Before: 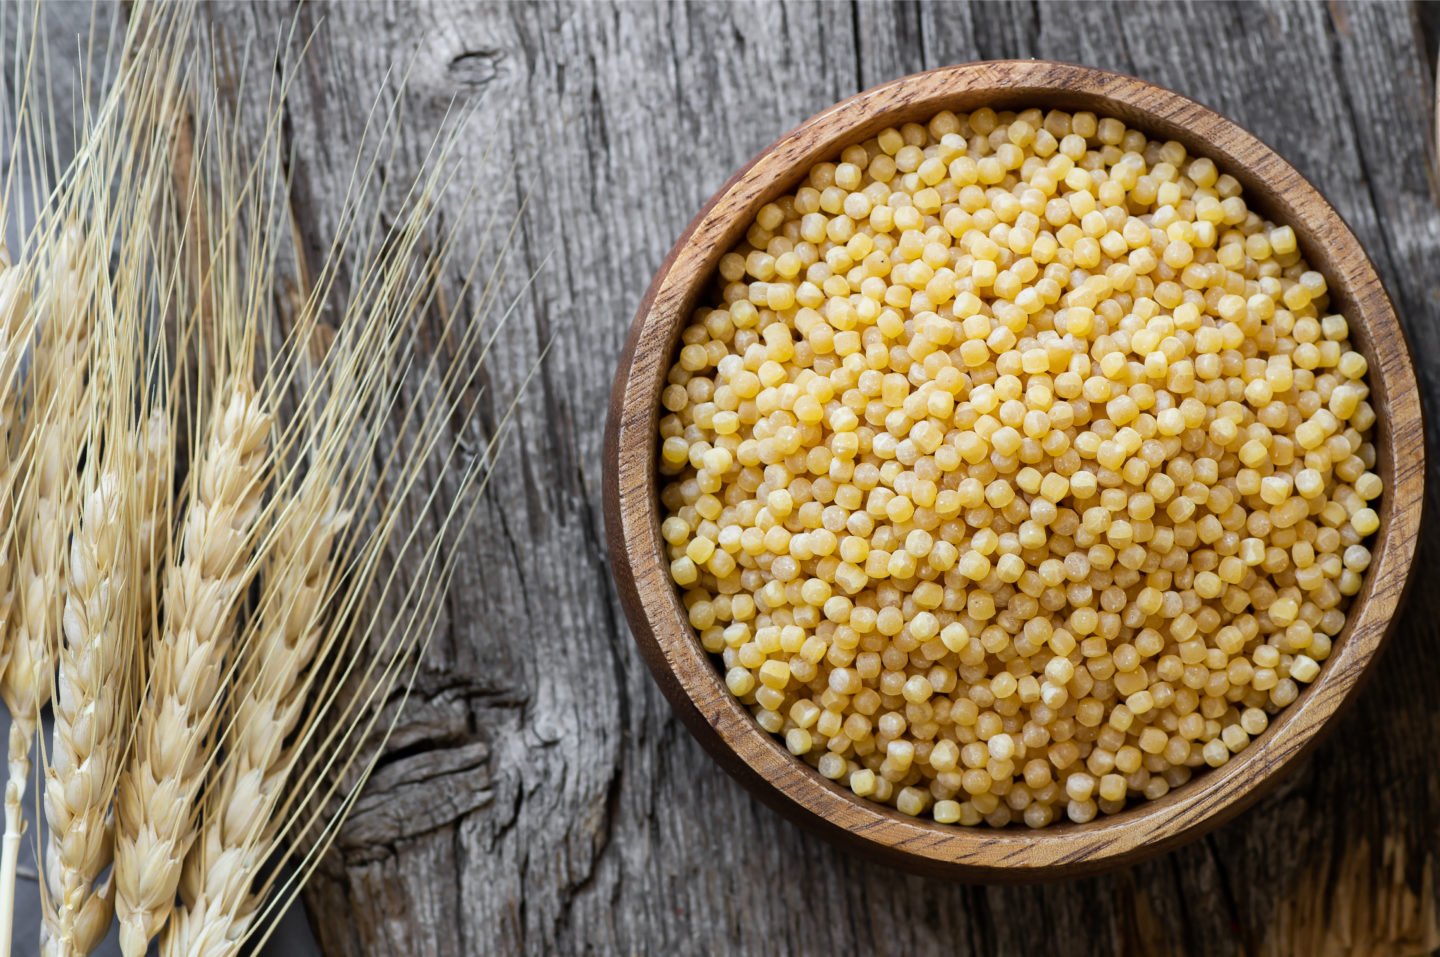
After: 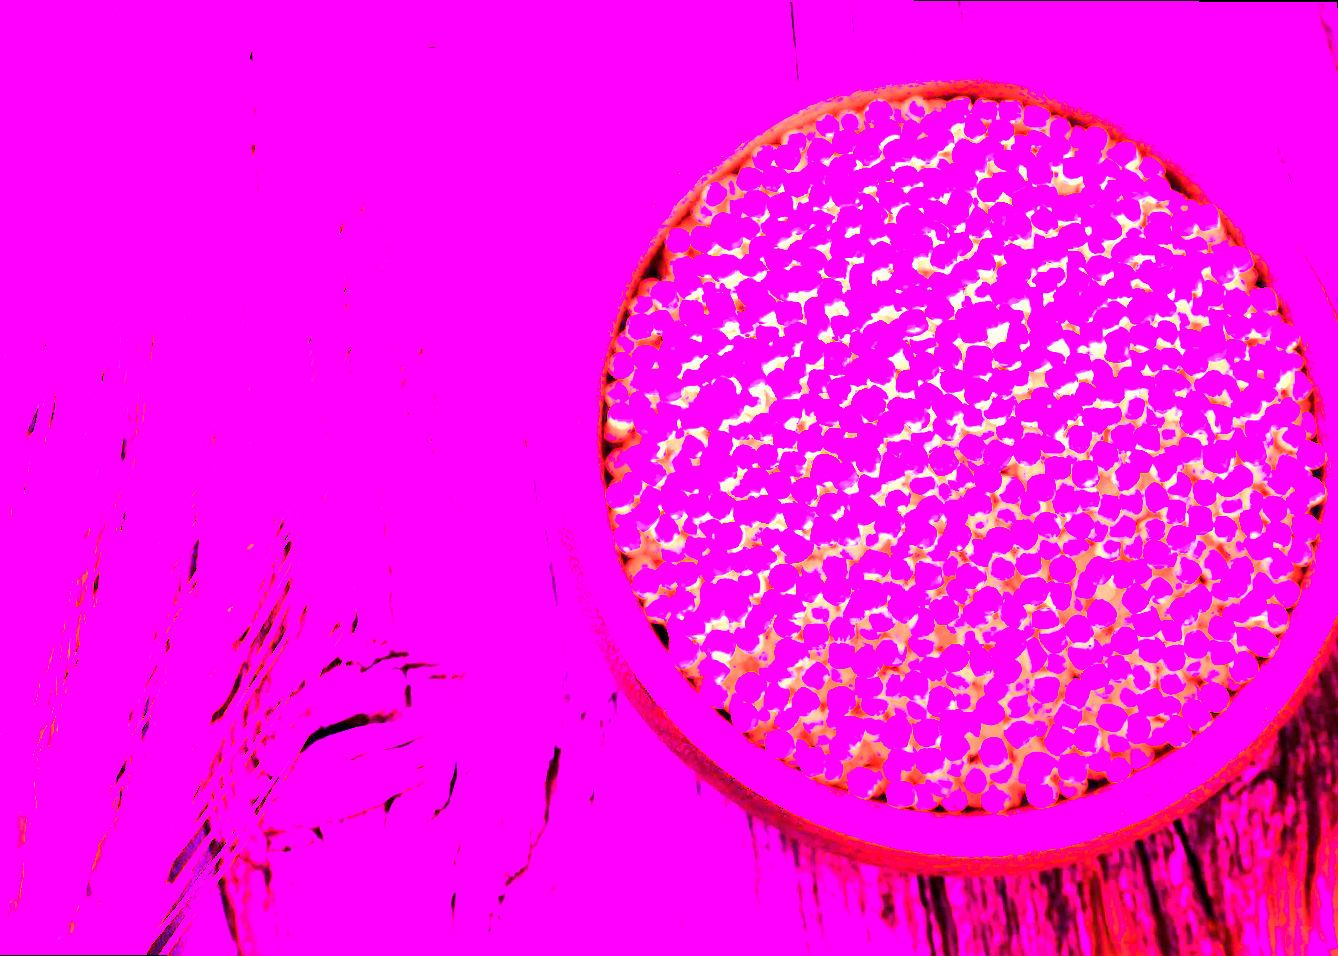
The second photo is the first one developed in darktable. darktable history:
white balance: red 8, blue 8
color balance rgb: global vibrance 20%
tone equalizer: -8 EV -0.417 EV, -7 EV -0.389 EV, -6 EV -0.333 EV, -5 EV -0.222 EV, -3 EV 0.222 EV, -2 EV 0.333 EV, -1 EV 0.389 EV, +0 EV 0.417 EV, edges refinement/feathering 500, mask exposure compensation -1.57 EV, preserve details no
rotate and perspective: rotation 0.215°, lens shift (vertical) -0.139, crop left 0.069, crop right 0.939, crop top 0.002, crop bottom 0.996
